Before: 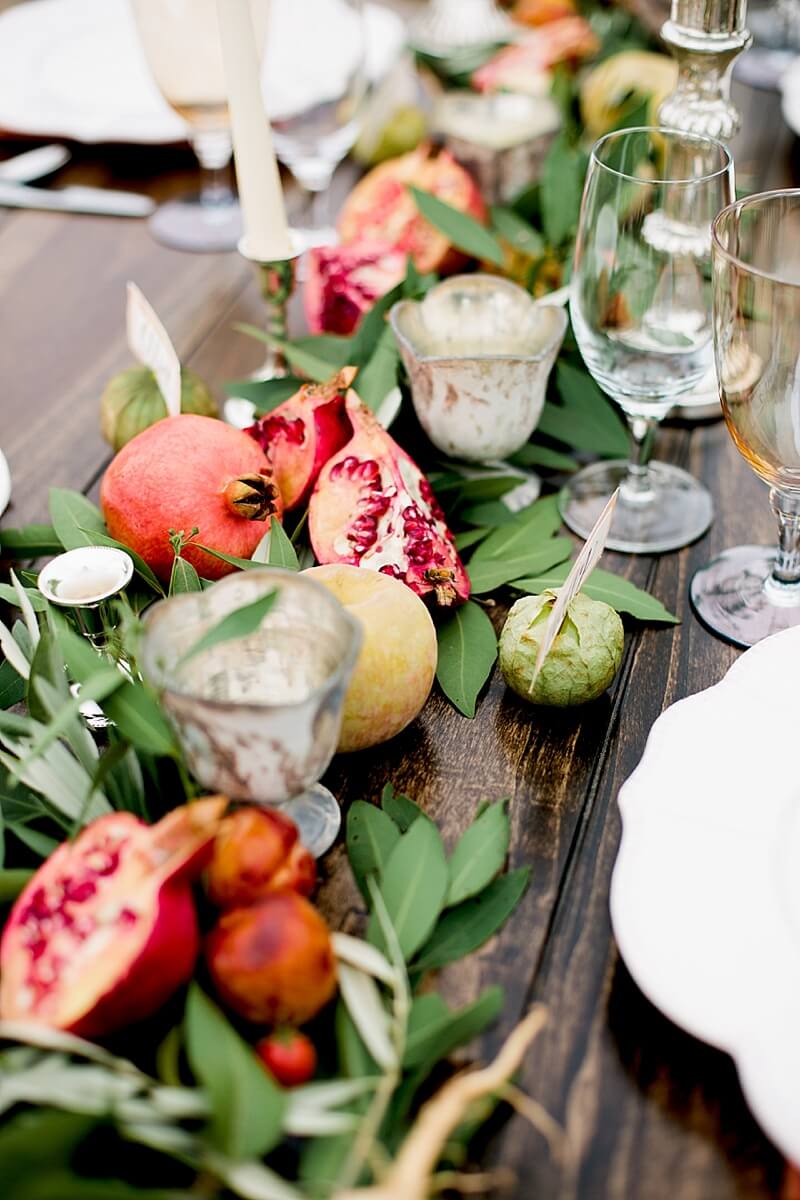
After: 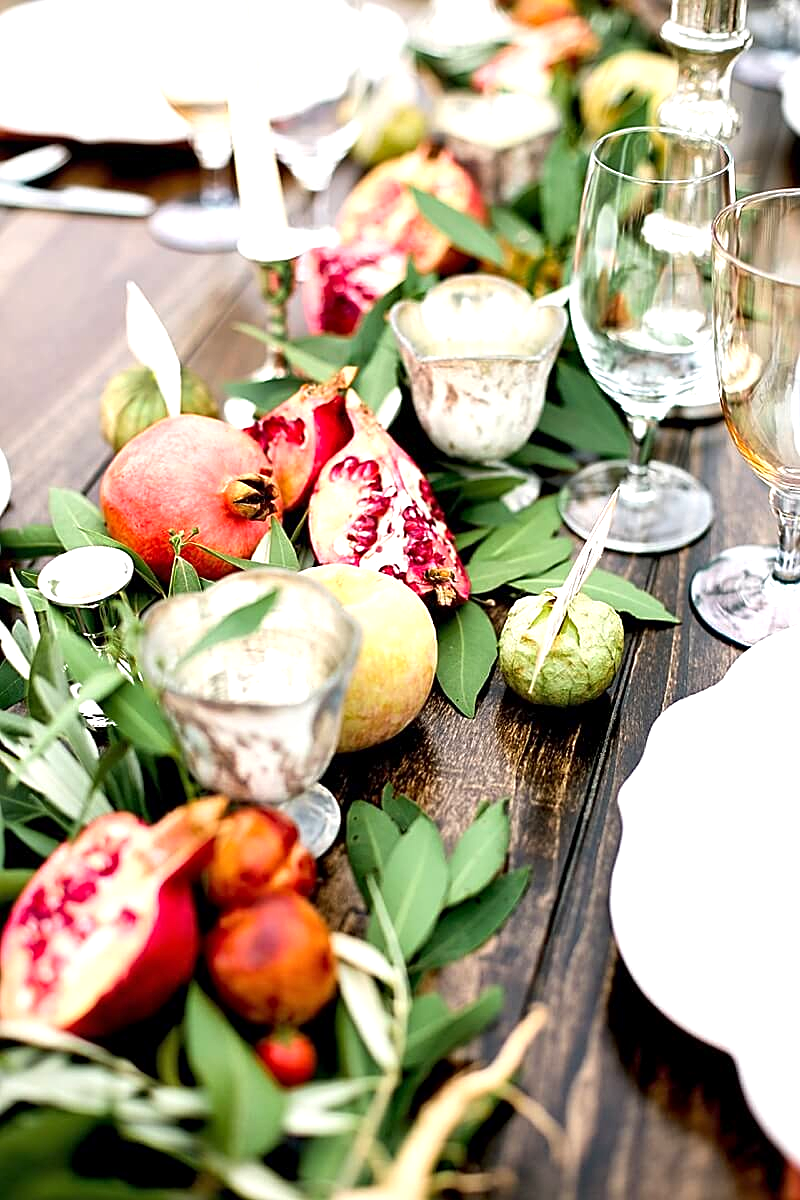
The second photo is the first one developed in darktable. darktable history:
exposure: black level correction 0, exposure 0.698 EV, compensate exposure bias true, compensate highlight preservation false
local contrast: mode bilateral grid, contrast 20, coarseness 51, detail 129%, midtone range 0.2
sharpen: on, module defaults
